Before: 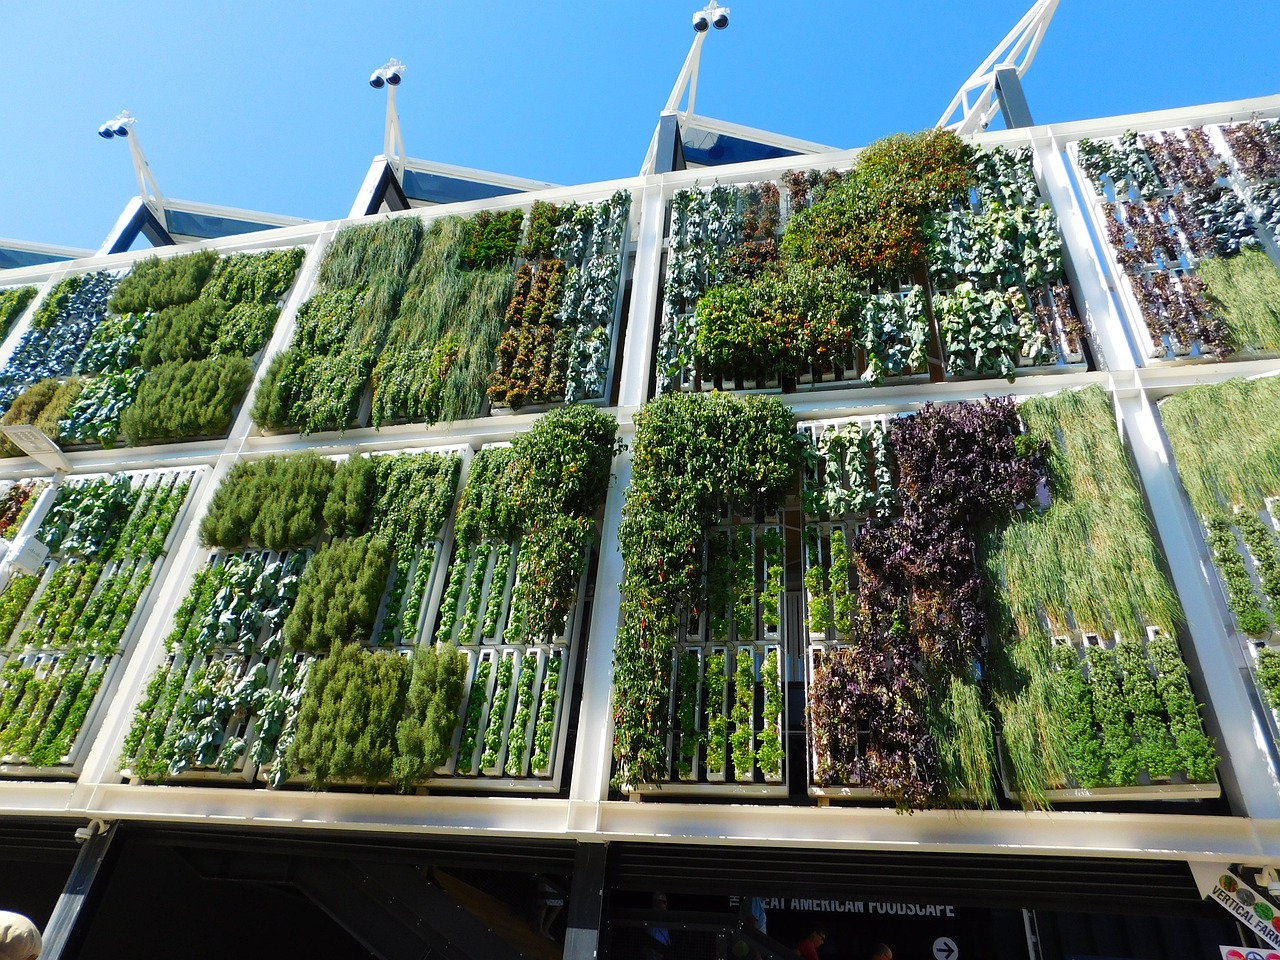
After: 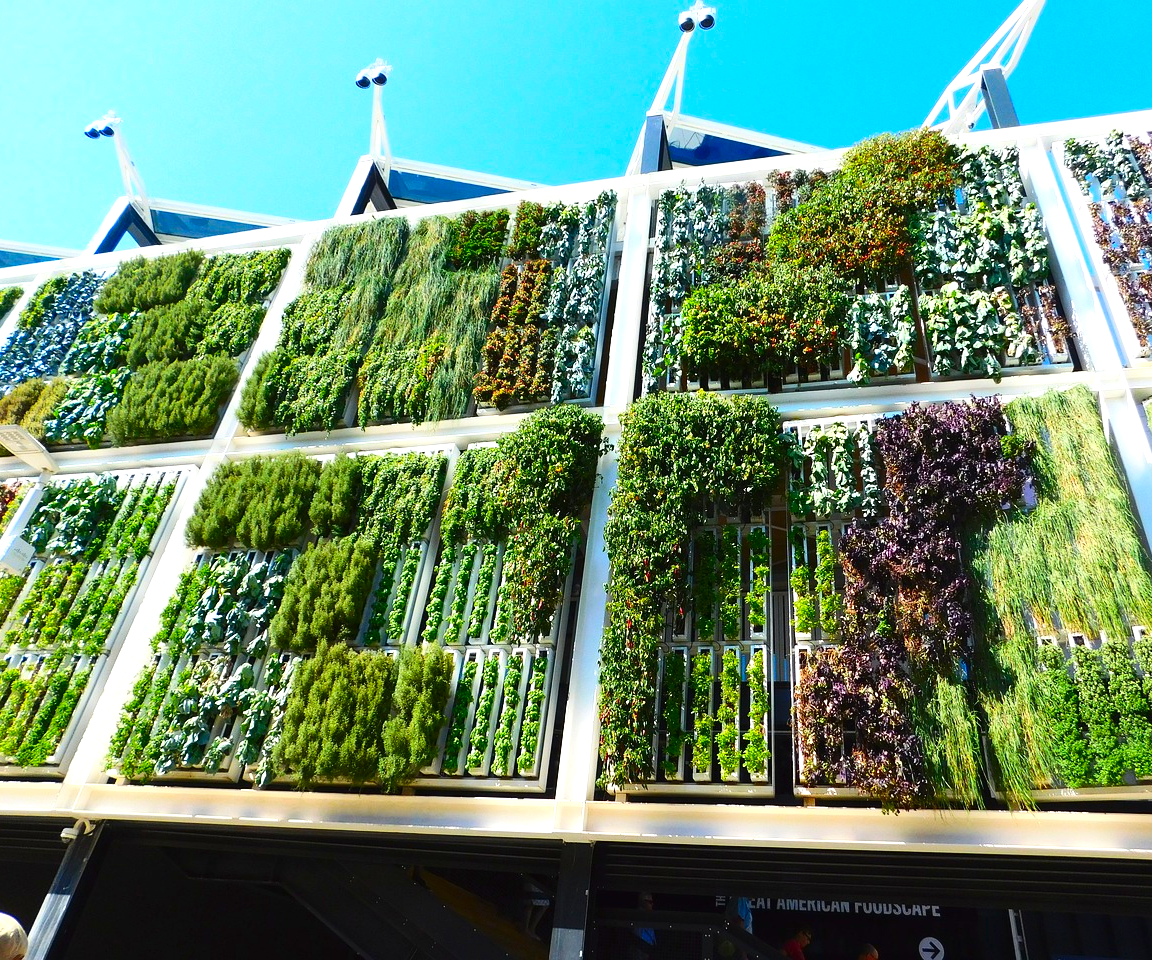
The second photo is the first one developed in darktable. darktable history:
crop and rotate: left 1.155%, right 8.818%
contrast brightness saturation: contrast 0.17, saturation 0.304
exposure: black level correction -0.002, exposure 0.541 EV, compensate highlight preservation false
